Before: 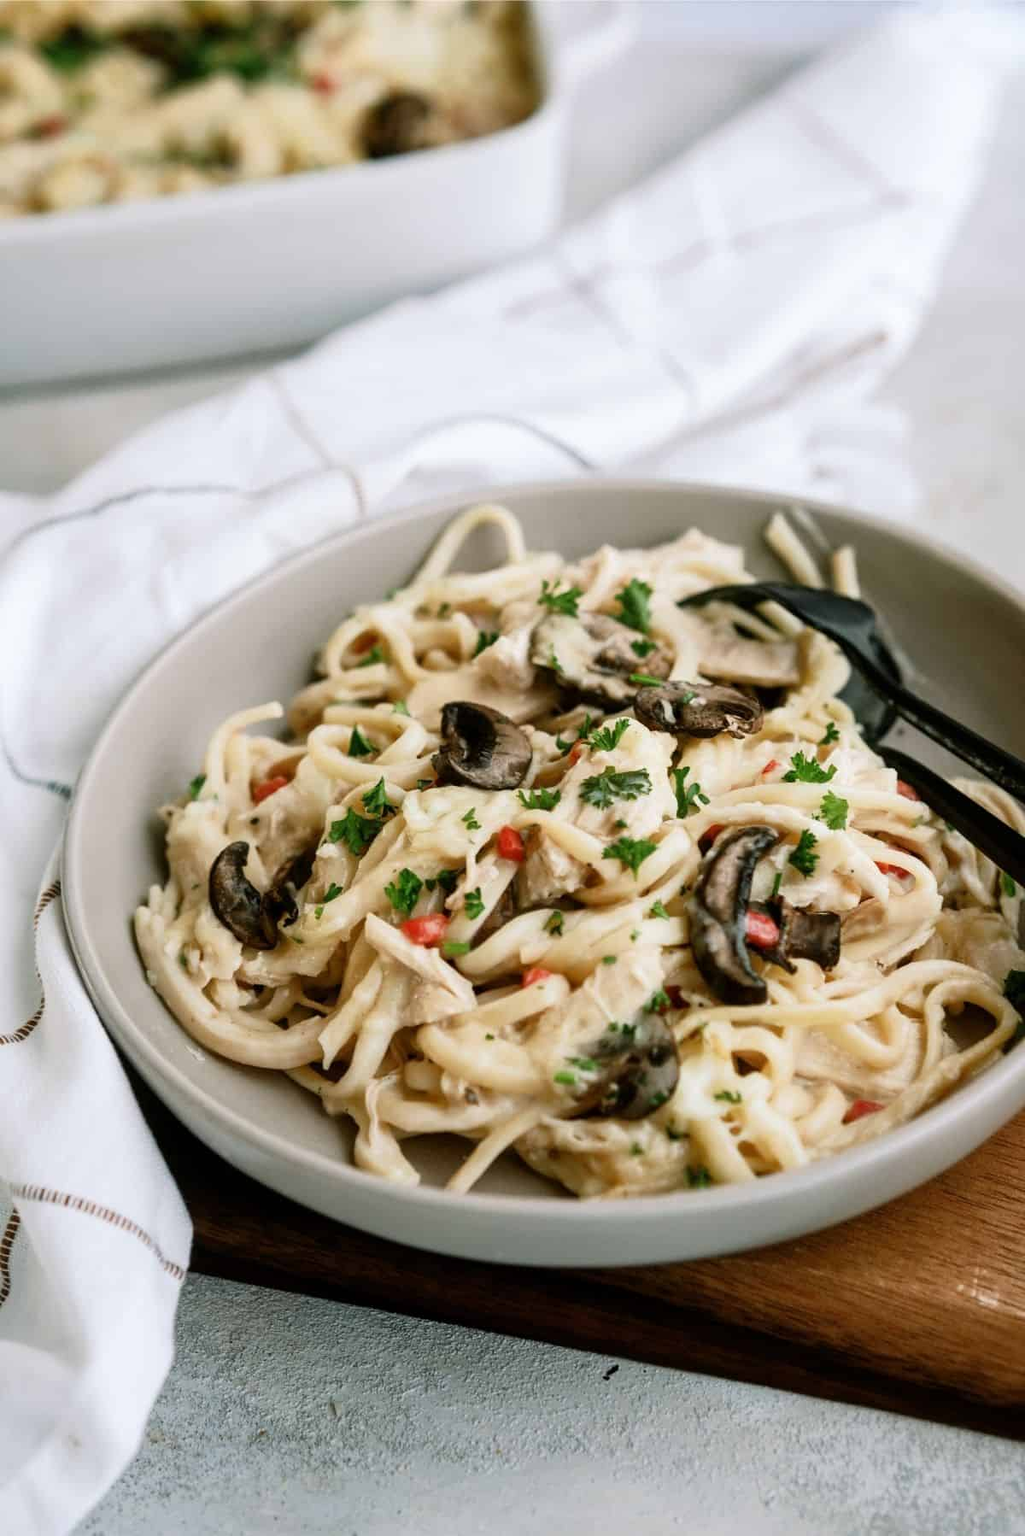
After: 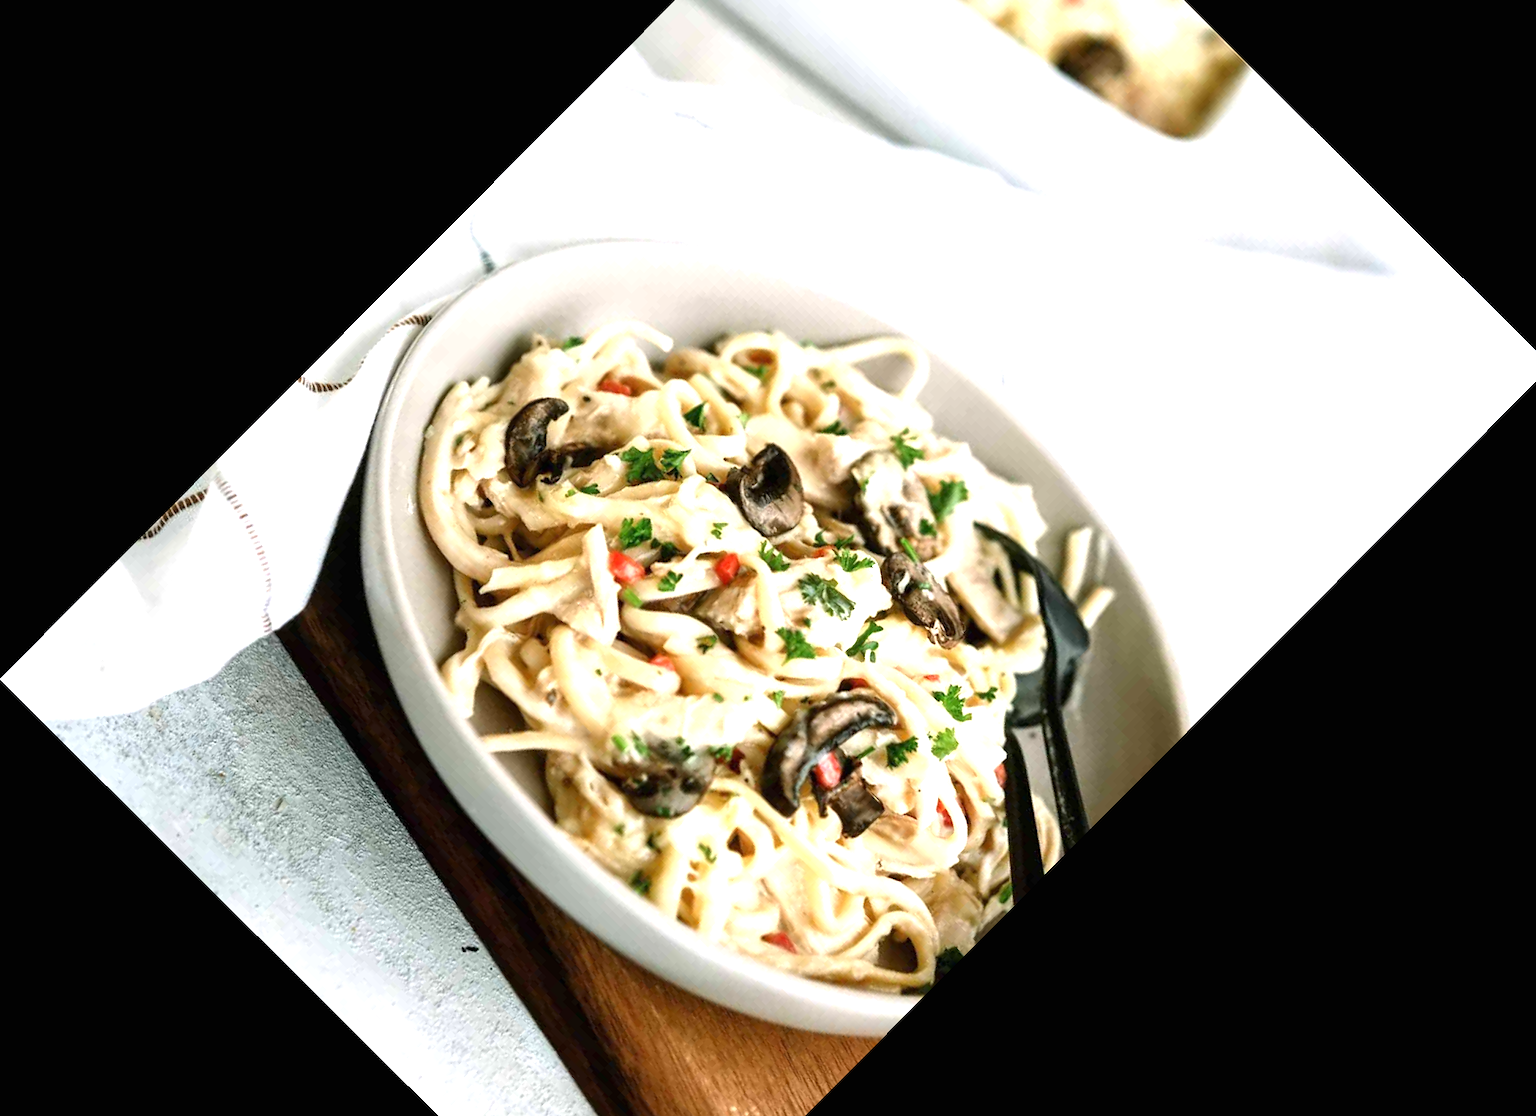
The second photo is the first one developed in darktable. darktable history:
crop and rotate: angle -44.86°, top 16.336%, right 0.915%, bottom 11.679%
exposure: black level correction 0, exposure 1 EV, compensate highlight preservation false
